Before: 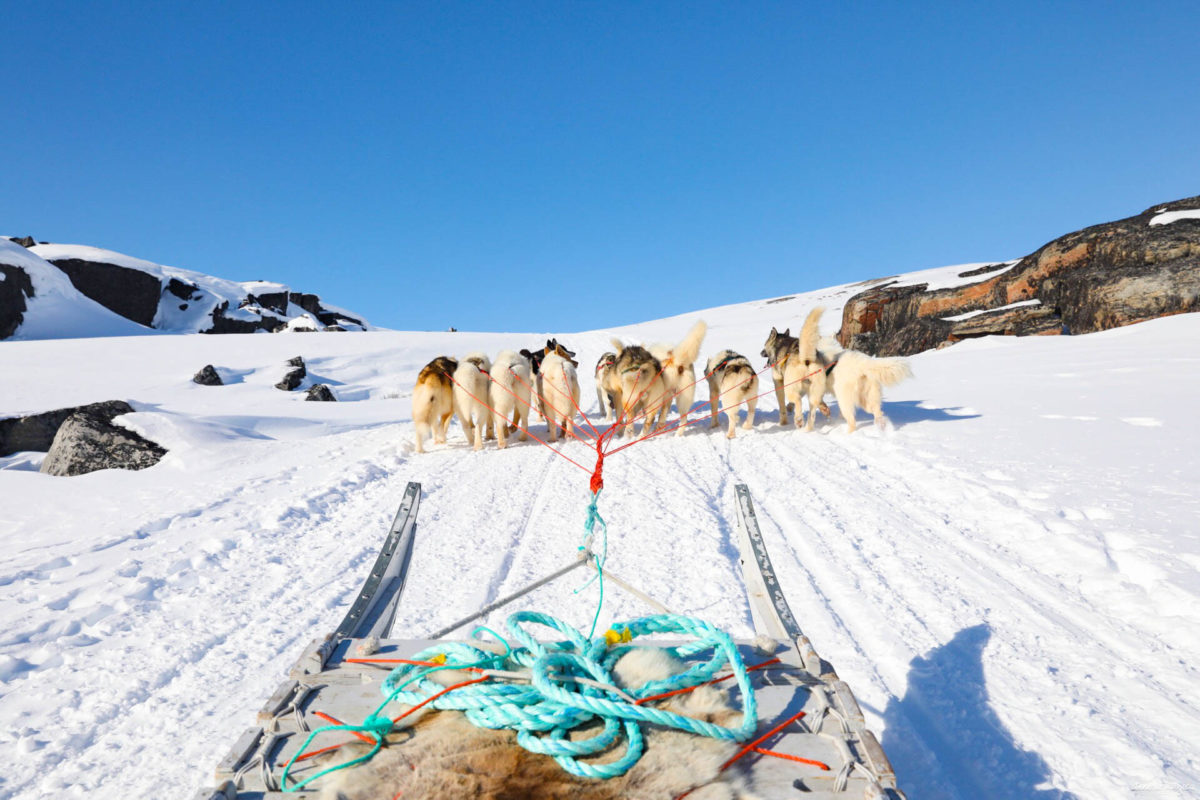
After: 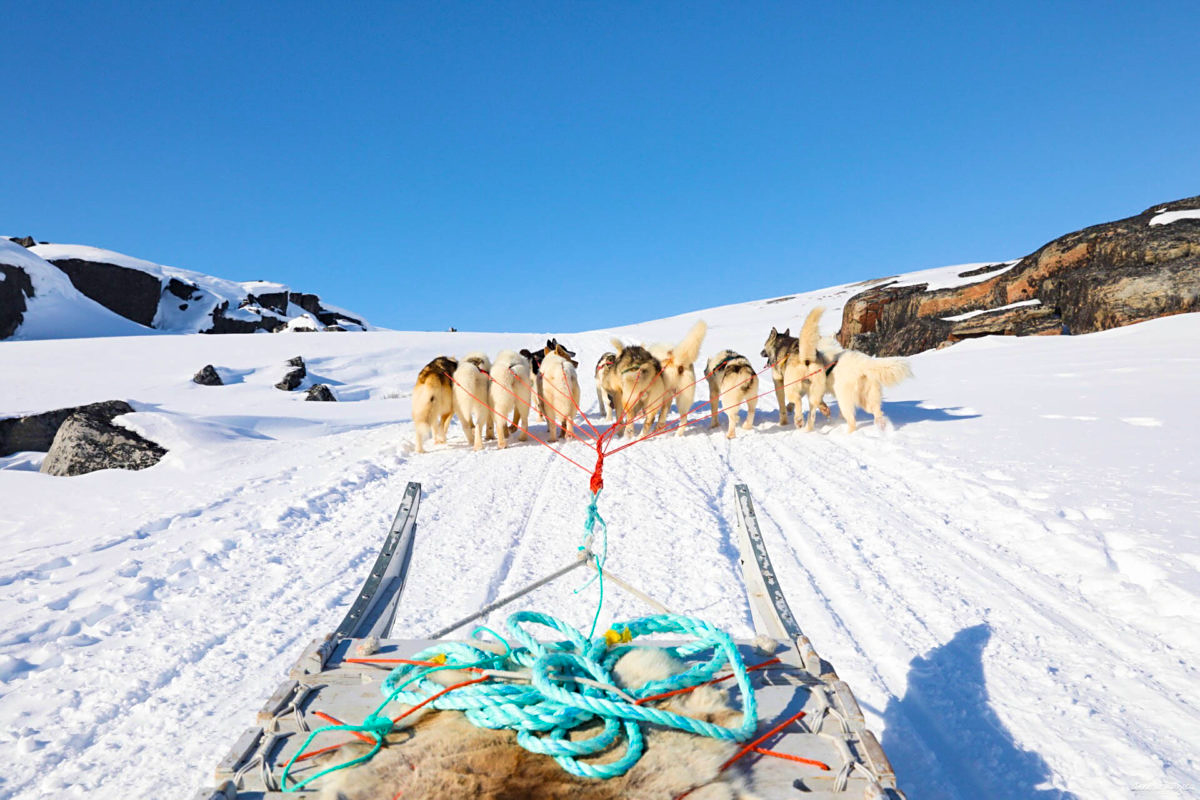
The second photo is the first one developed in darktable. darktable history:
velvia: on, module defaults
sharpen: amount 0.202
tone equalizer: smoothing diameter 24.94%, edges refinement/feathering 12.11, preserve details guided filter
